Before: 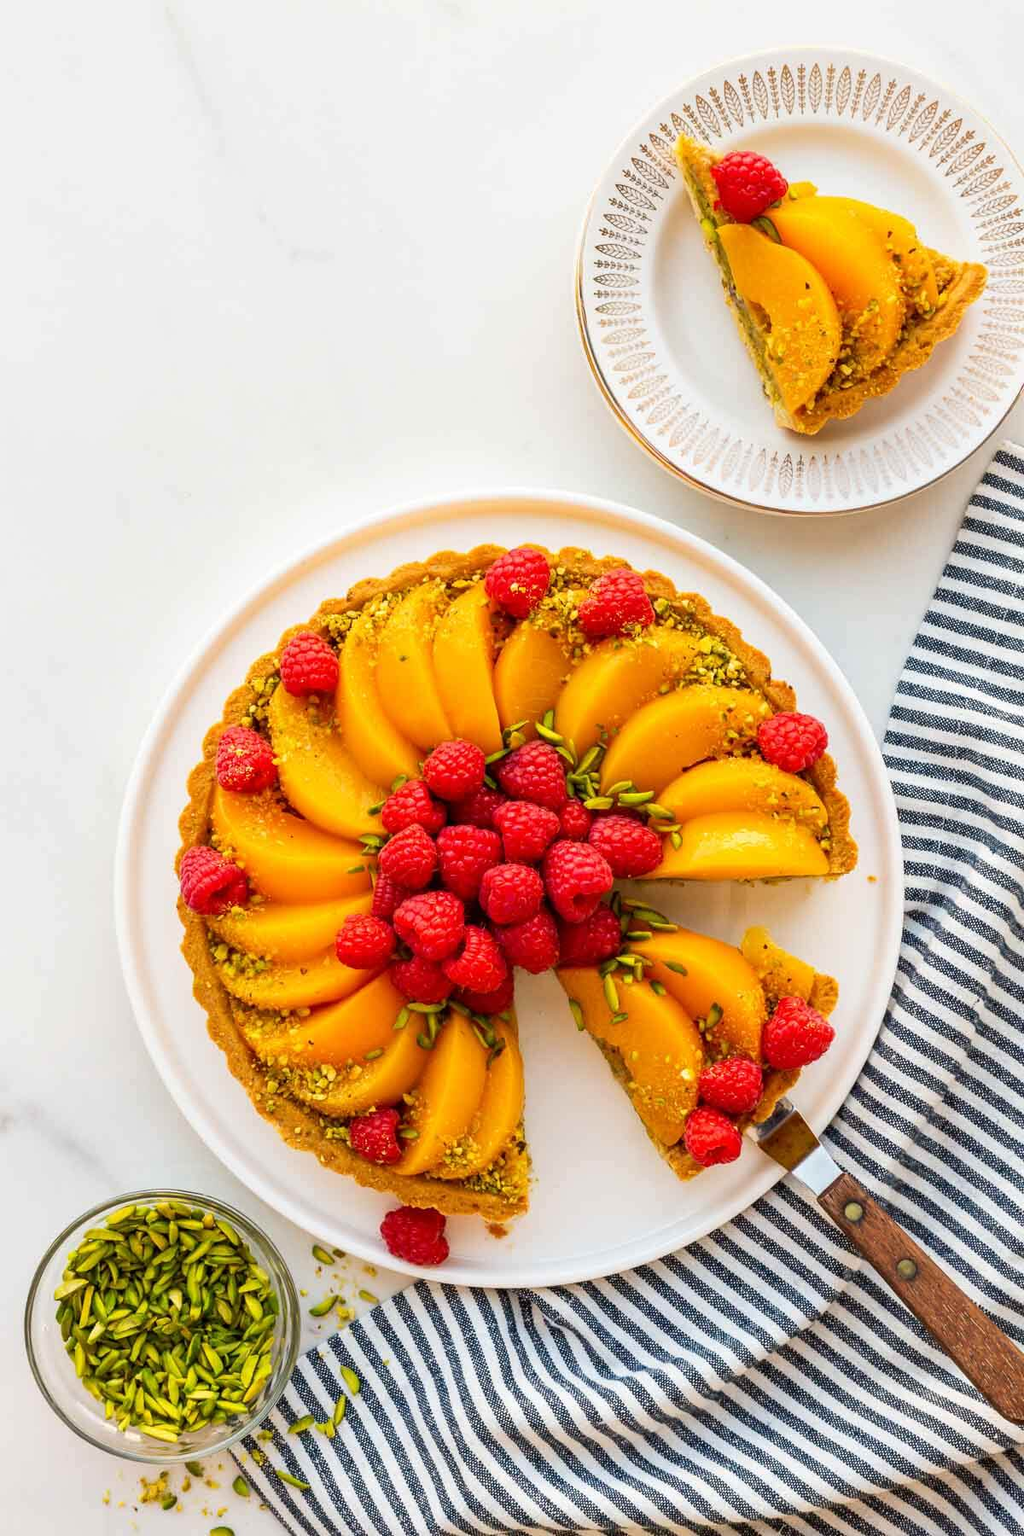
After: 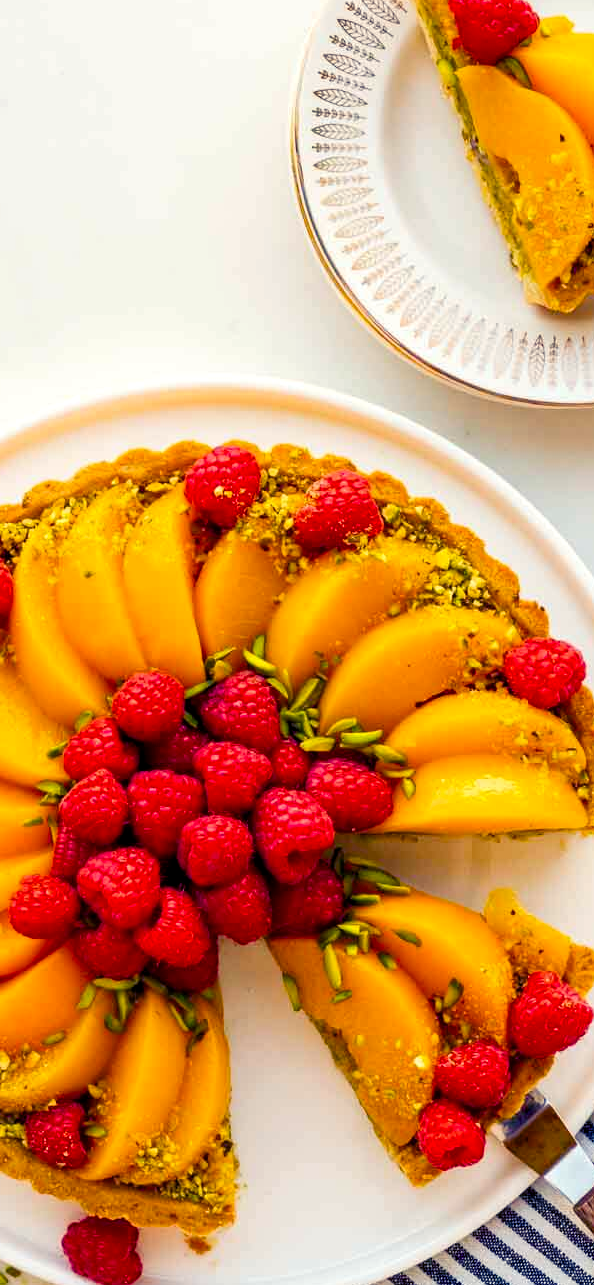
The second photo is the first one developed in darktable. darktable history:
crop: left 32.075%, top 10.976%, right 18.355%, bottom 17.596%
color balance rgb: shadows lift › luminance -28.76%, shadows lift › chroma 15%, shadows lift › hue 270°, power › chroma 1%, power › hue 255°, highlights gain › luminance 7.14%, highlights gain › chroma 2%, highlights gain › hue 90°, global offset › luminance -0.29%, global offset › hue 260°, perceptual saturation grading › global saturation 20%, perceptual saturation grading › highlights -13.92%, perceptual saturation grading › shadows 50%
